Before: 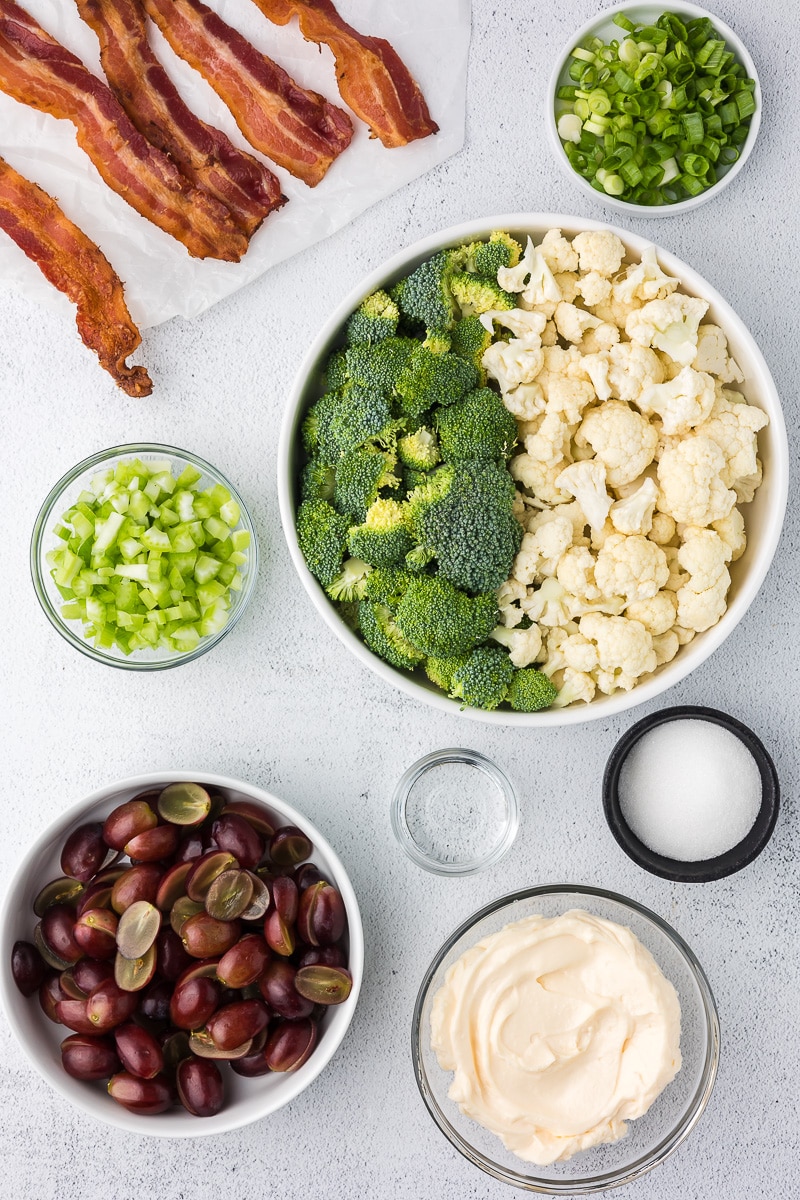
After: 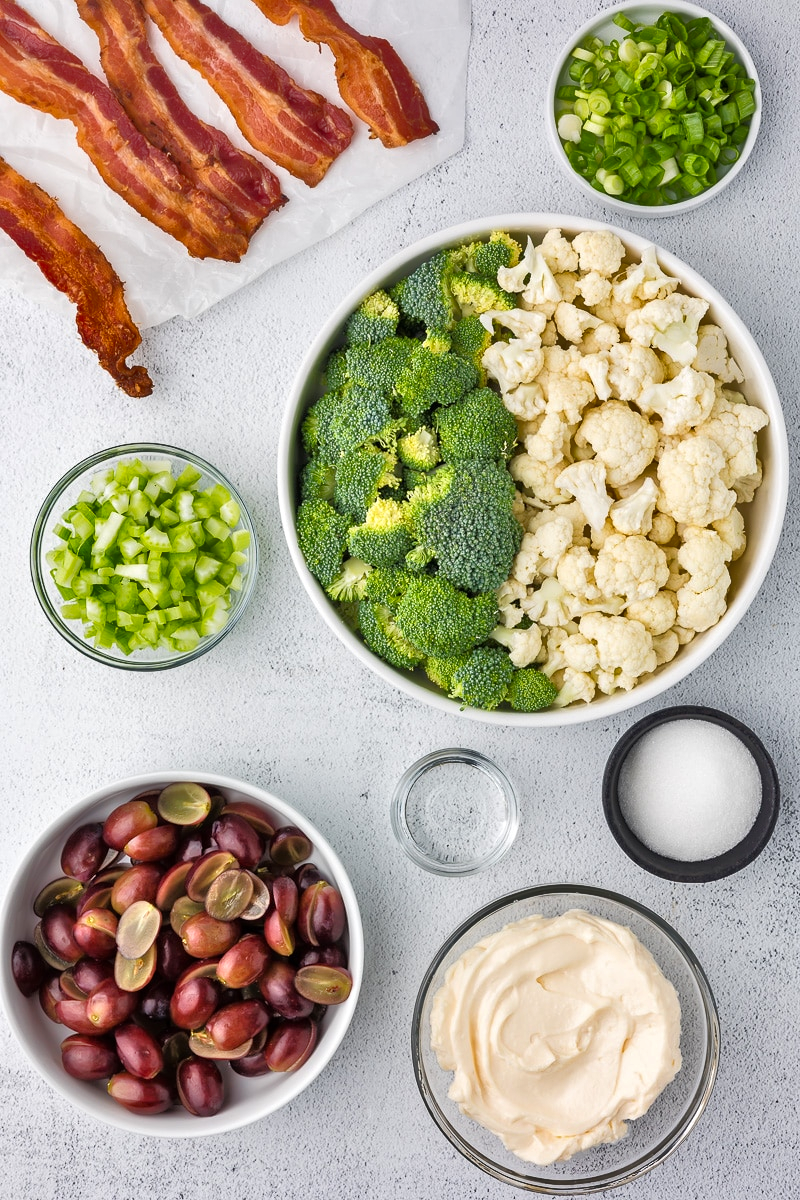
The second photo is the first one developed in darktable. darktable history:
shadows and highlights: soften with gaussian
tone equalizer: -7 EV 0.15 EV, -6 EV 0.6 EV, -5 EV 1.15 EV, -4 EV 1.33 EV, -3 EV 1.15 EV, -2 EV 0.6 EV, -1 EV 0.15 EV, mask exposure compensation -0.5 EV
